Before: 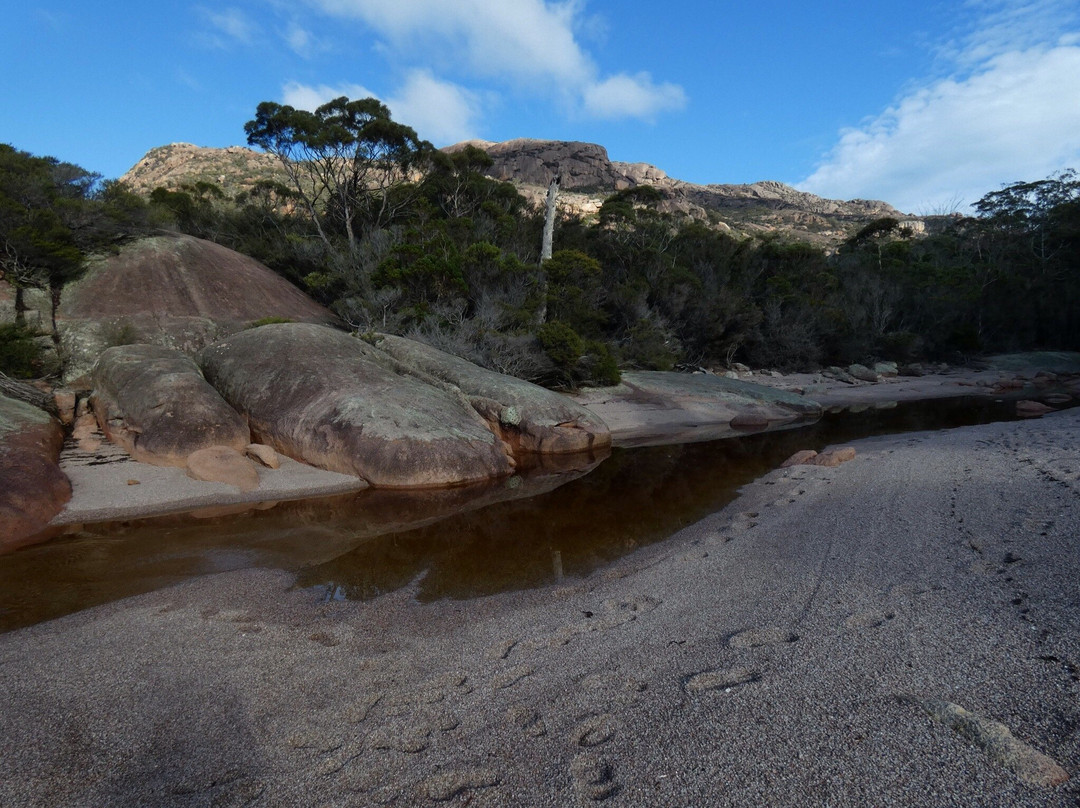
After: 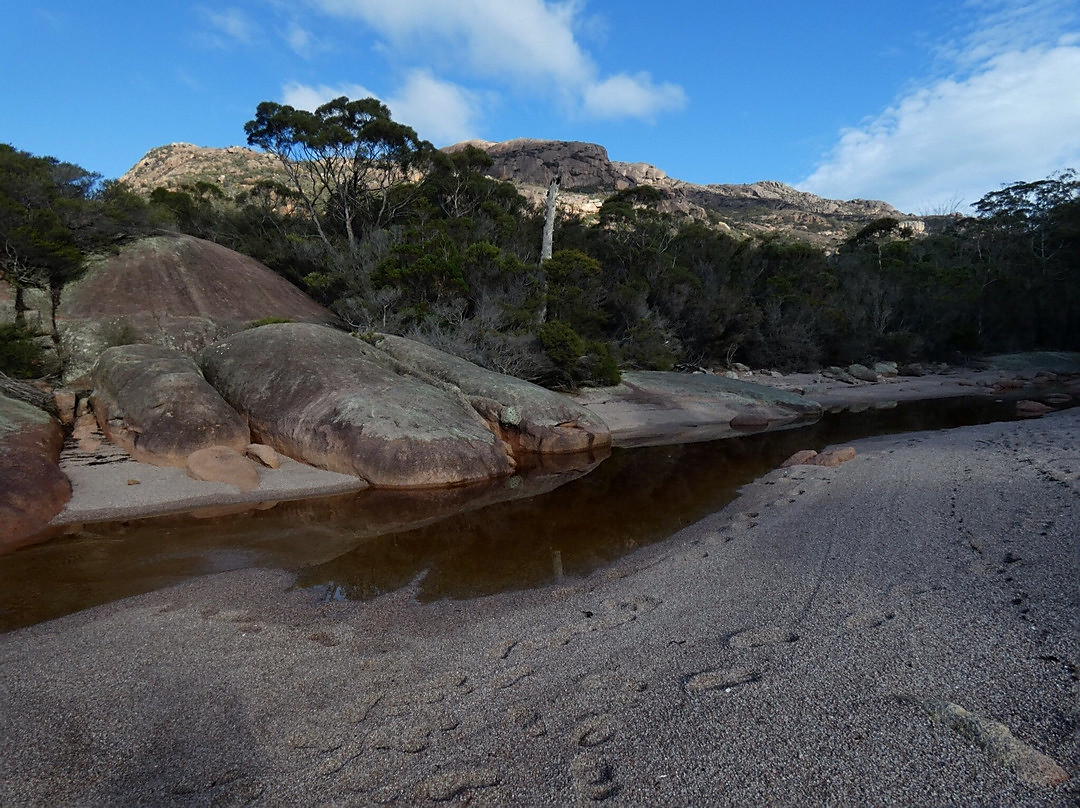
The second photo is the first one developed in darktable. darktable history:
sharpen: radius 1.864, amount 0.4, threshold 1.594
